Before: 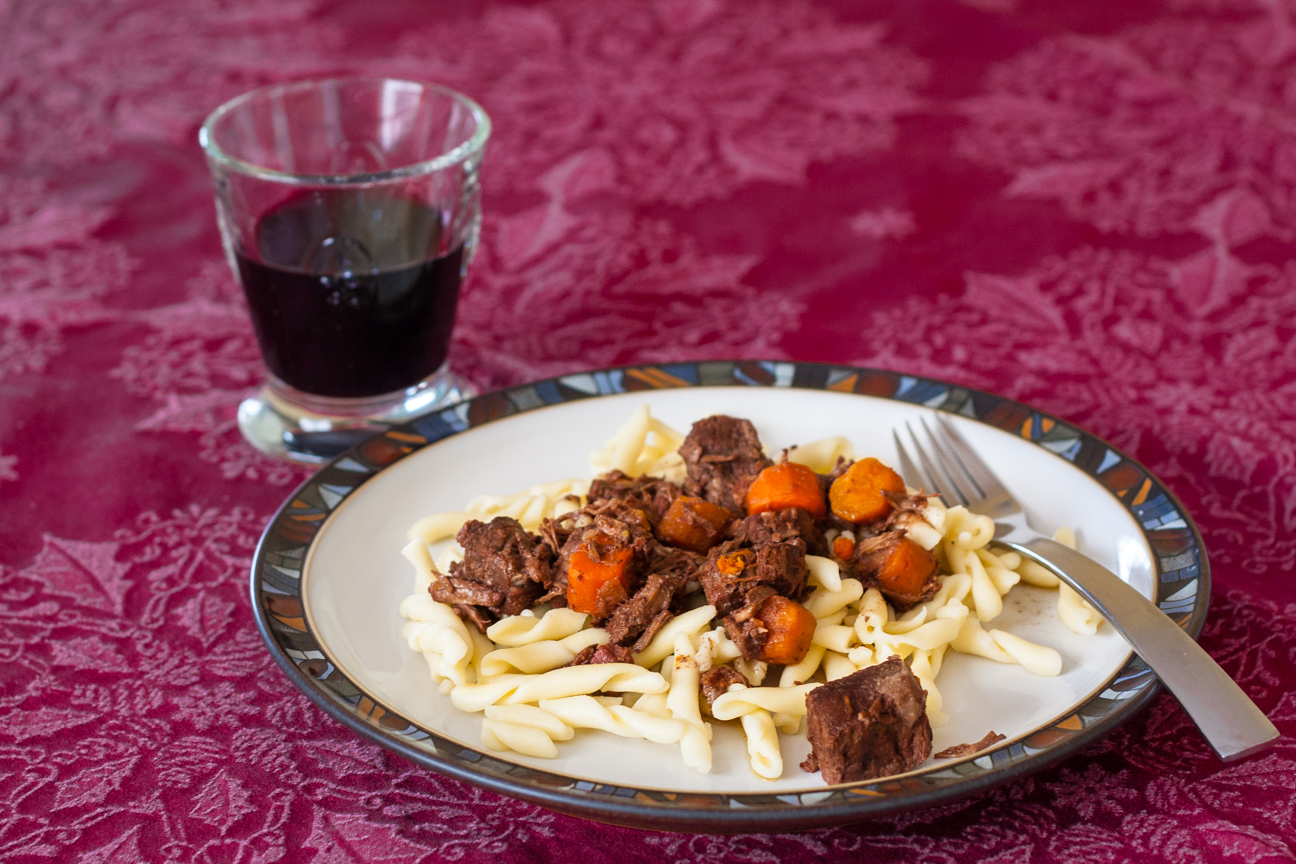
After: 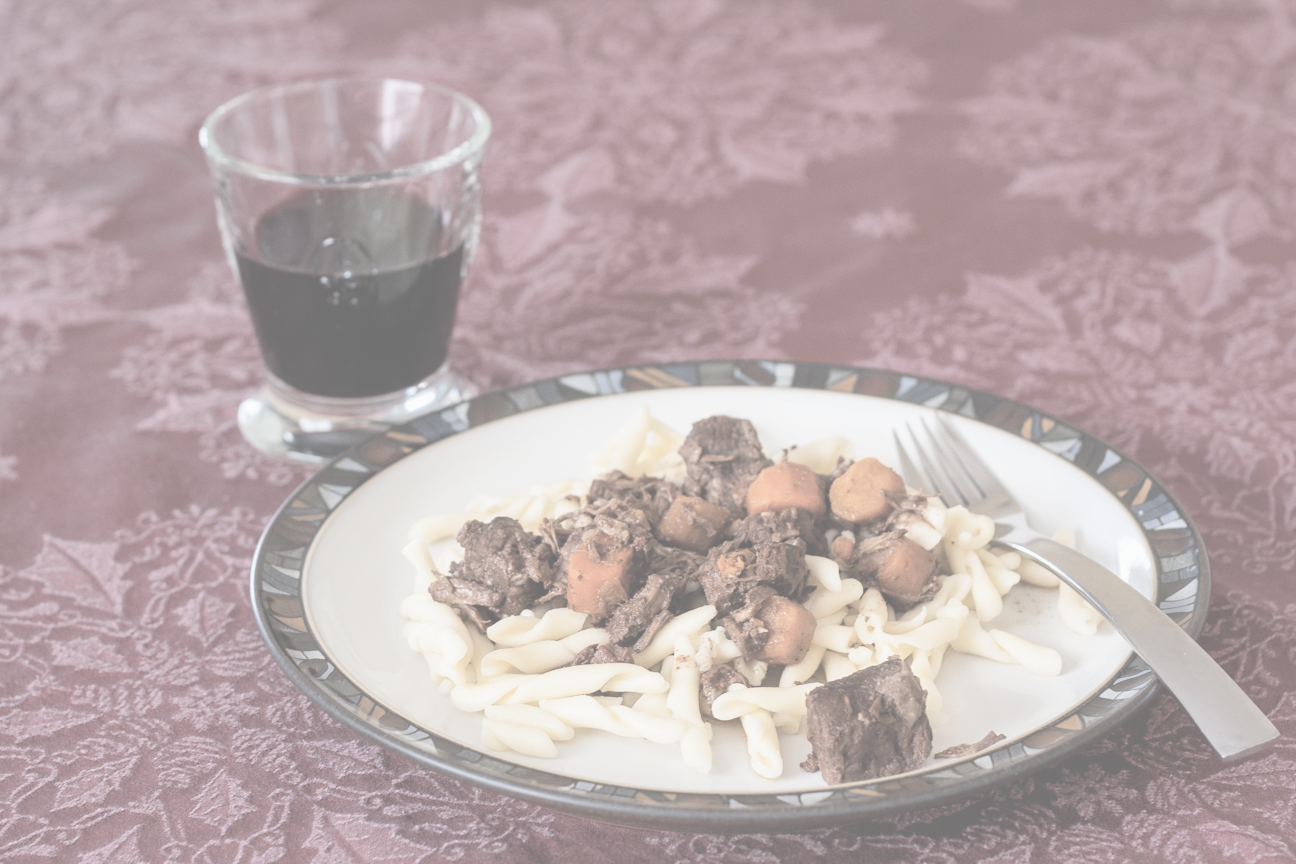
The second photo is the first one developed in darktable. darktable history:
shadows and highlights: shadows 25, highlights -25
contrast brightness saturation: contrast -0.32, brightness 0.75, saturation -0.78
tone equalizer: -8 EV -0.75 EV, -7 EV -0.7 EV, -6 EV -0.6 EV, -5 EV -0.4 EV, -3 EV 0.4 EV, -2 EV 0.6 EV, -1 EV 0.7 EV, +0 EV 0.75 EV, edges refinement/feathering 500, mask exposure compensation -1.57 EV, preserve details no
color balance rgb: on, module defaults
